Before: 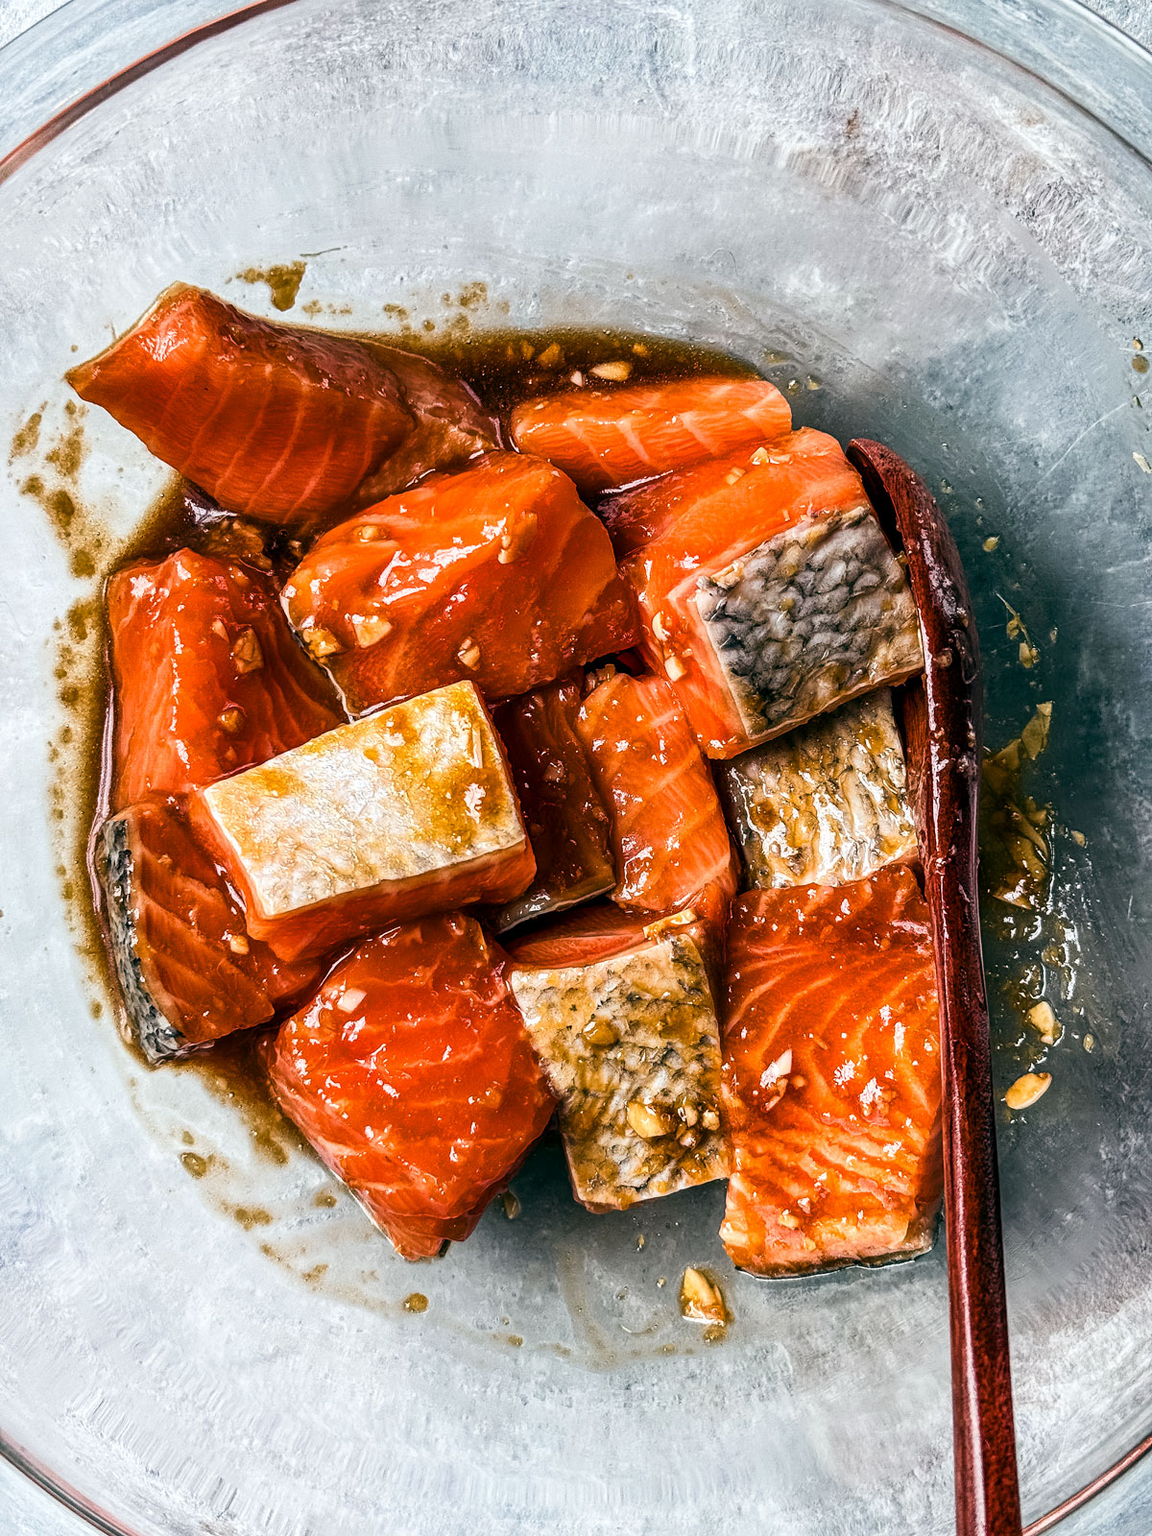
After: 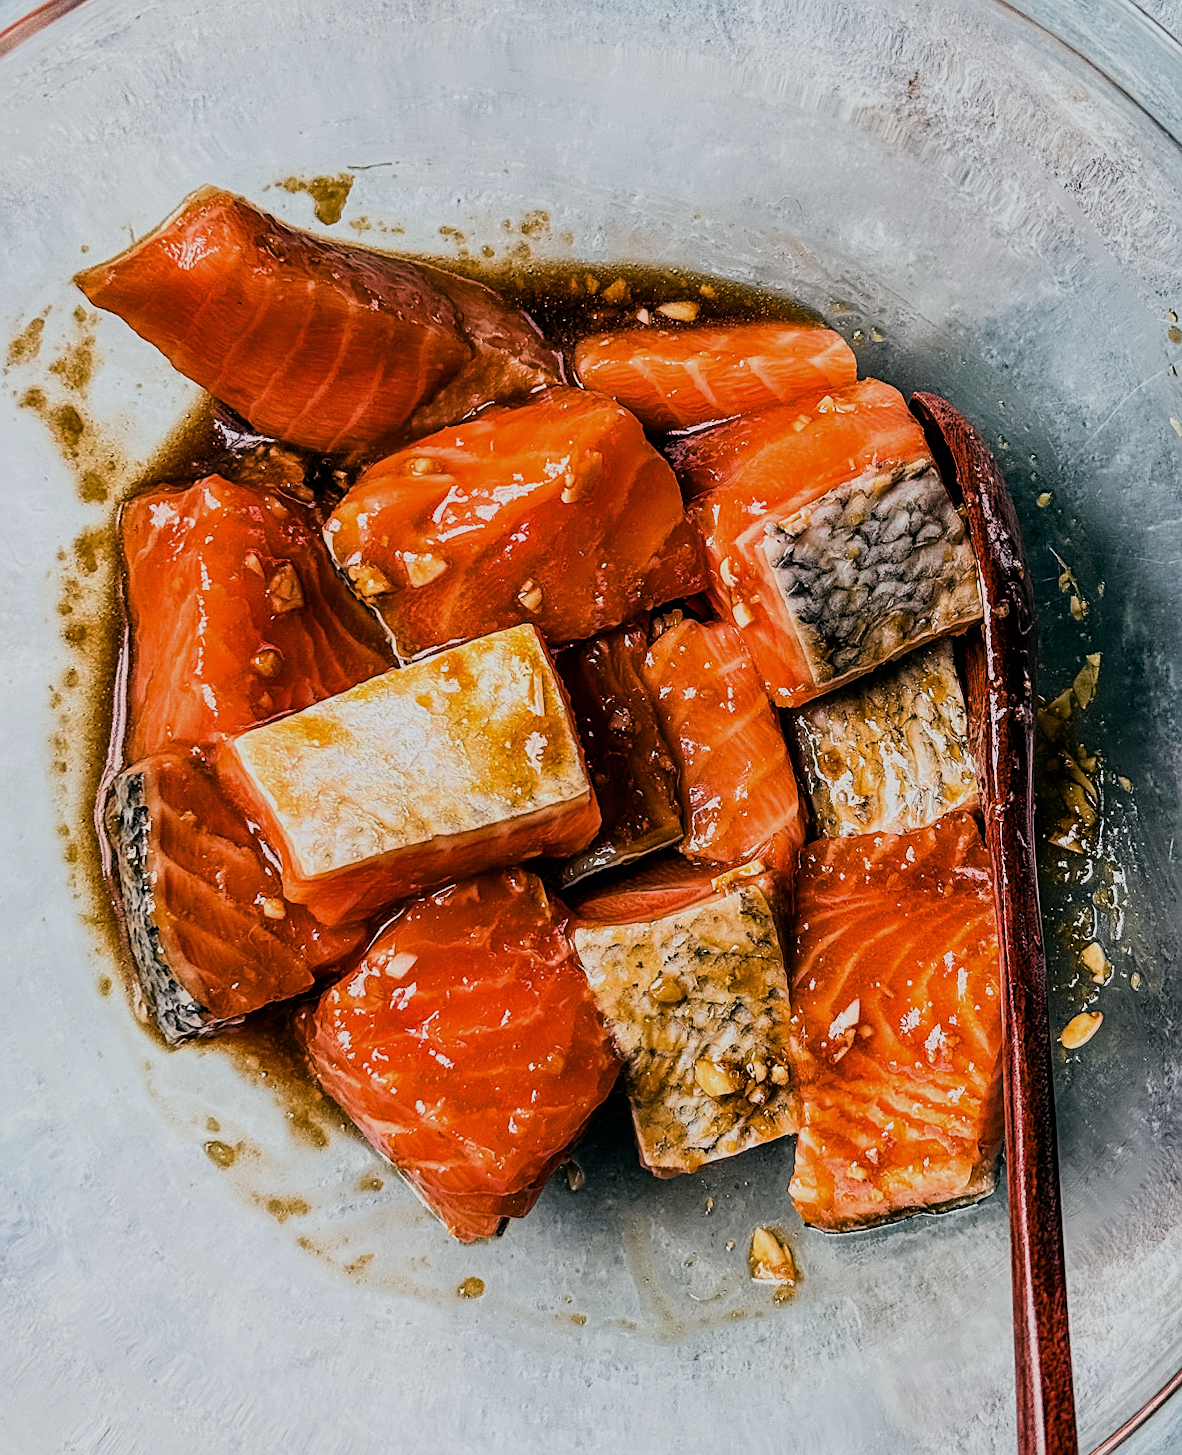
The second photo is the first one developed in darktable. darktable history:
filmic rgb: black relative exposure -7.65 EV, white relative exposure 4.56 EV, hardness 3.61, color science v6 (2022)
rotate and perspective: rotation -0.013°, lens shift (vertical) -0.027, lens shift (horizontal) 0.178, crop left 0.016, crop right 0.989, crop top 0.082, crop bottom 0.918
sharpen: on, module defaults
